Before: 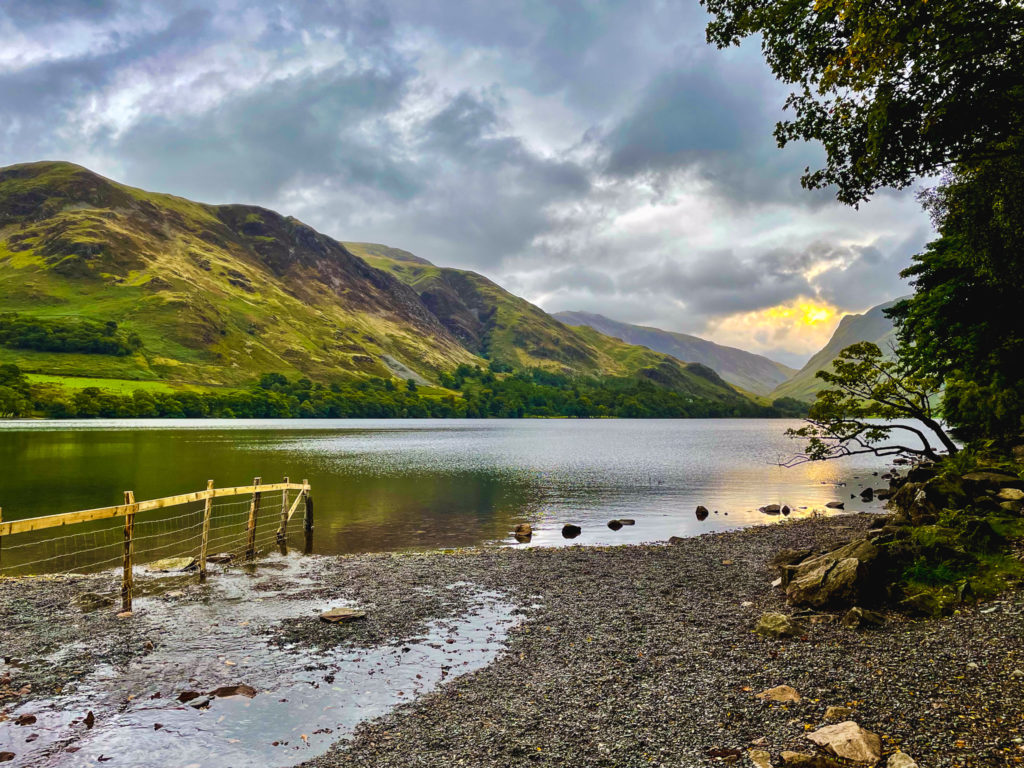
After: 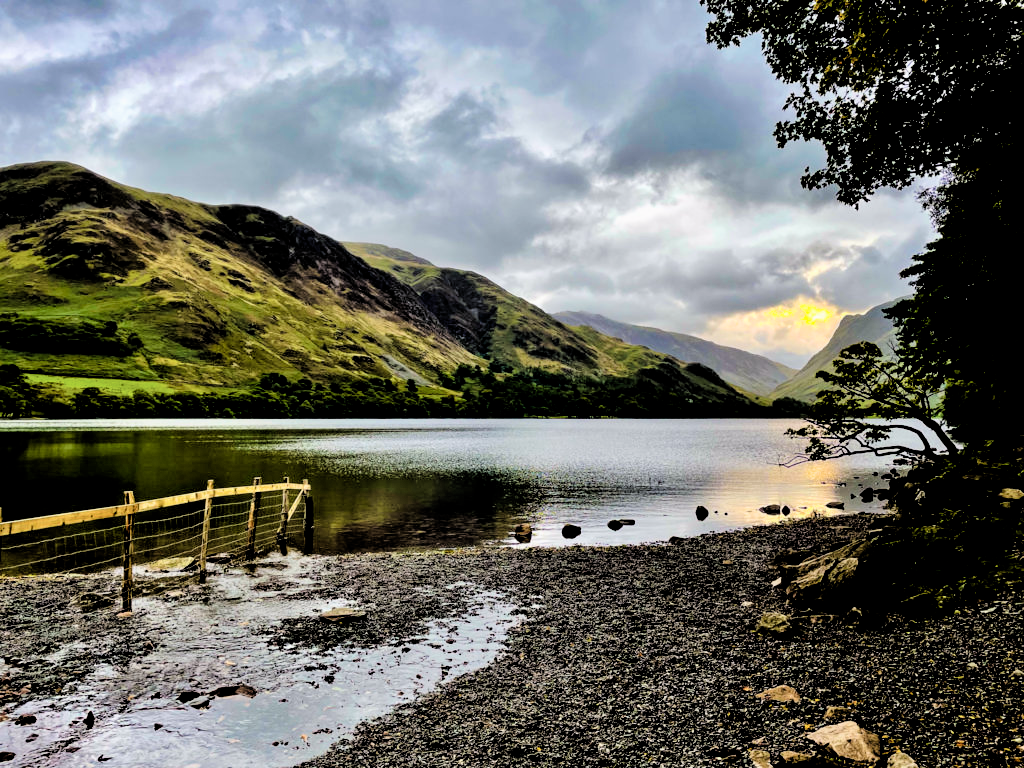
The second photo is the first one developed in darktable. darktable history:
filmic rgb: middle gray luminance 13.48%, black relative exposure -2.1 EV, white relative exposure 3.07 EV, threshold 3.04 EV, target black luminance 0%, hardness 1.78, latitude 58.45%, contrast 1.722, highlights saturation mix 3.98%, shadows ↔ highlights balance -37.15%, enable highlight reconstruction true
